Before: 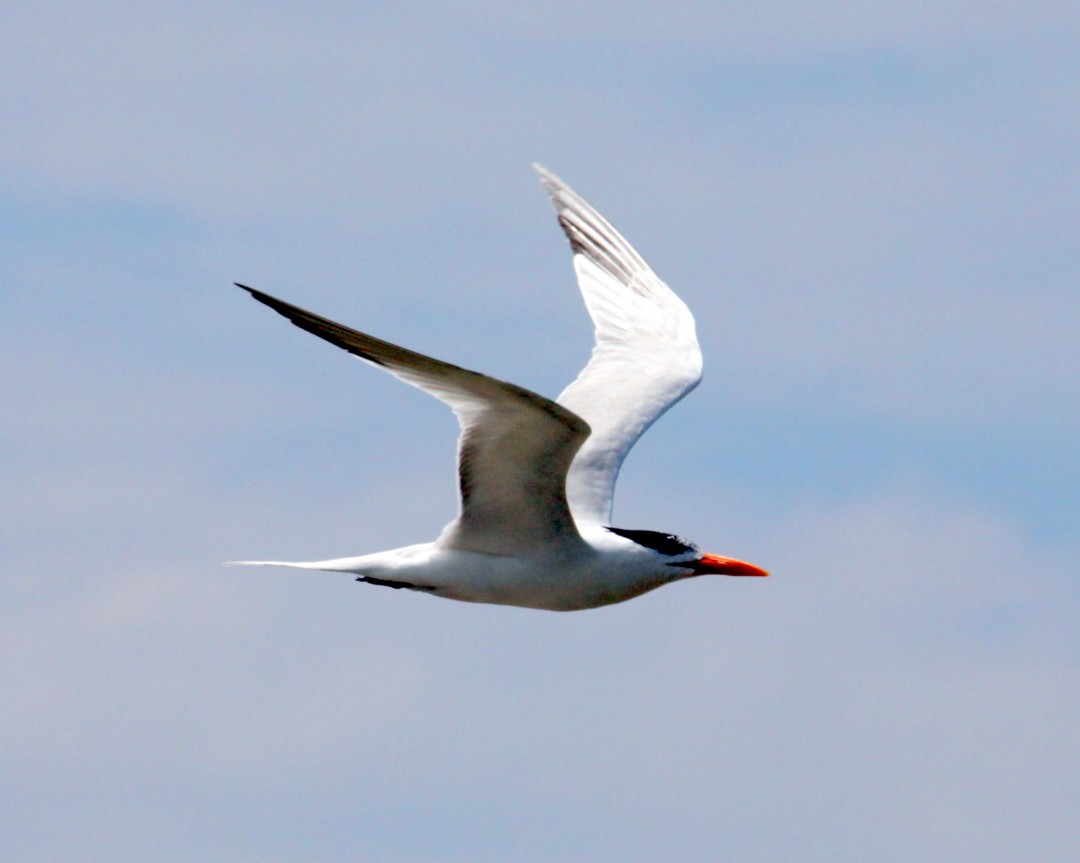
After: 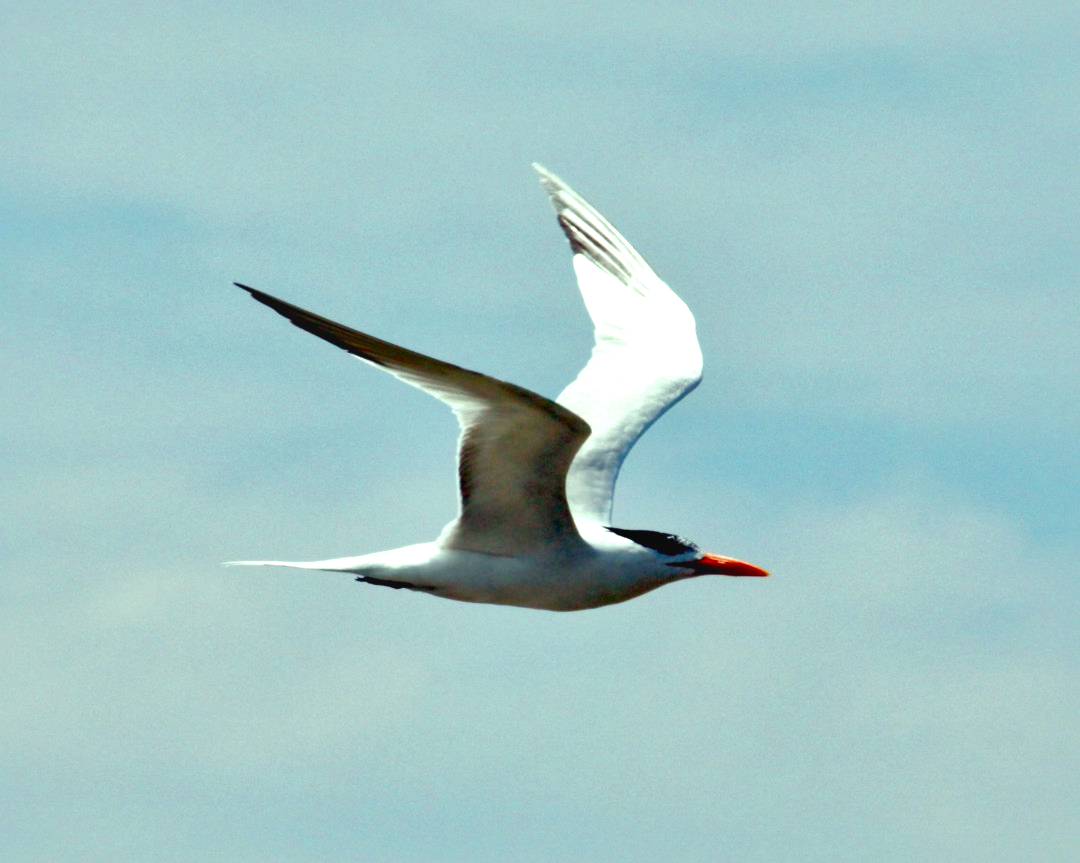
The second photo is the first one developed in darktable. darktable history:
color balance rgb: highlights gain › luminance 15.165%, highlights gain › chroma 6.896%, highlights gain › hue 128.2°, global offset › luminance 0.7%, perceptual saturation grading › global saturation 20%, perceptual saturation grading › highlights -49.844%, perceptual saturation grading › shadows 24.171%, global vibrance 20.953%
local contrast: mode bilateral grid, contrast 24, coarseness 60, detail 152%, midtone range 0.2
